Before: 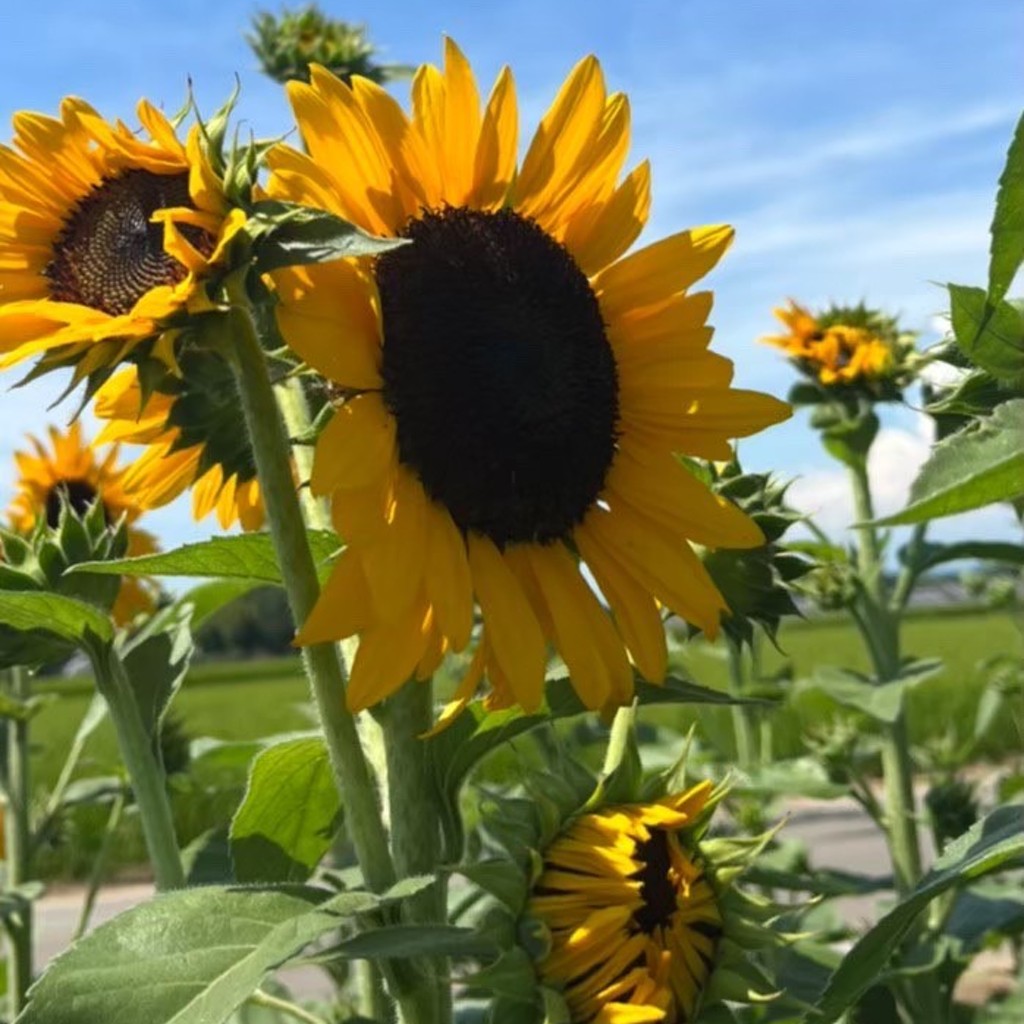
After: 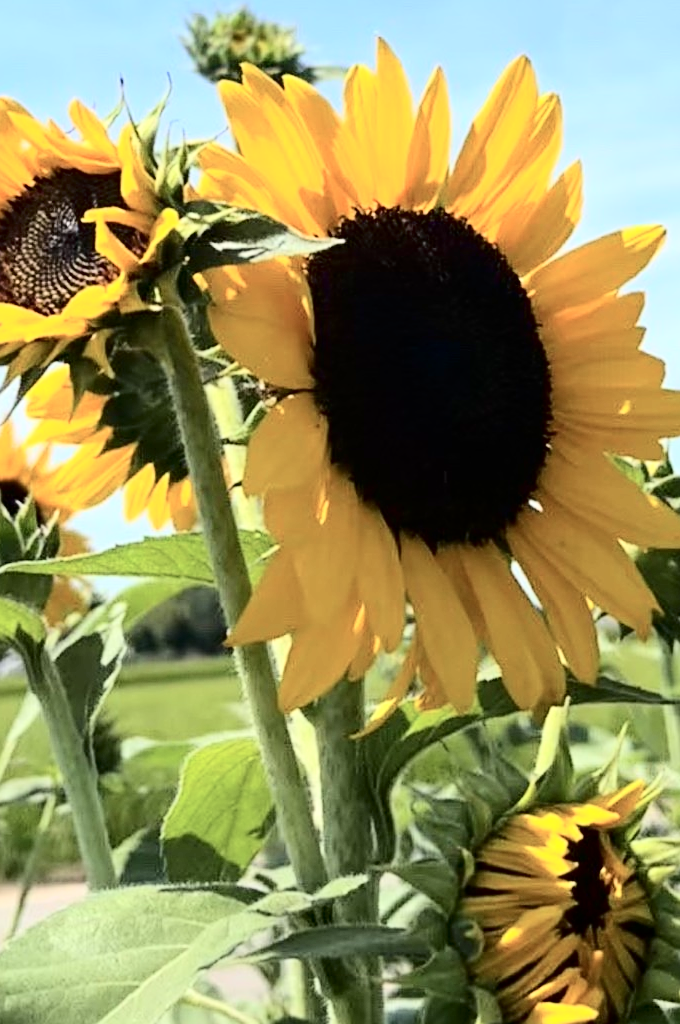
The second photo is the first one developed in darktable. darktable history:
shadows and highlights: shadows 3.85, highlights -17.15, soften with gaussian
tone curve: curves: ch0 [(0, 0) (0.004, 0) (0.133, 0.071) (0.325, 0.456) (0.832, 0.957) (1, 1)], color space Lab, independent channels, preserve colors none
sharpen: on, module defaults
crop and rotate: left 6.642%, right 26.924%
